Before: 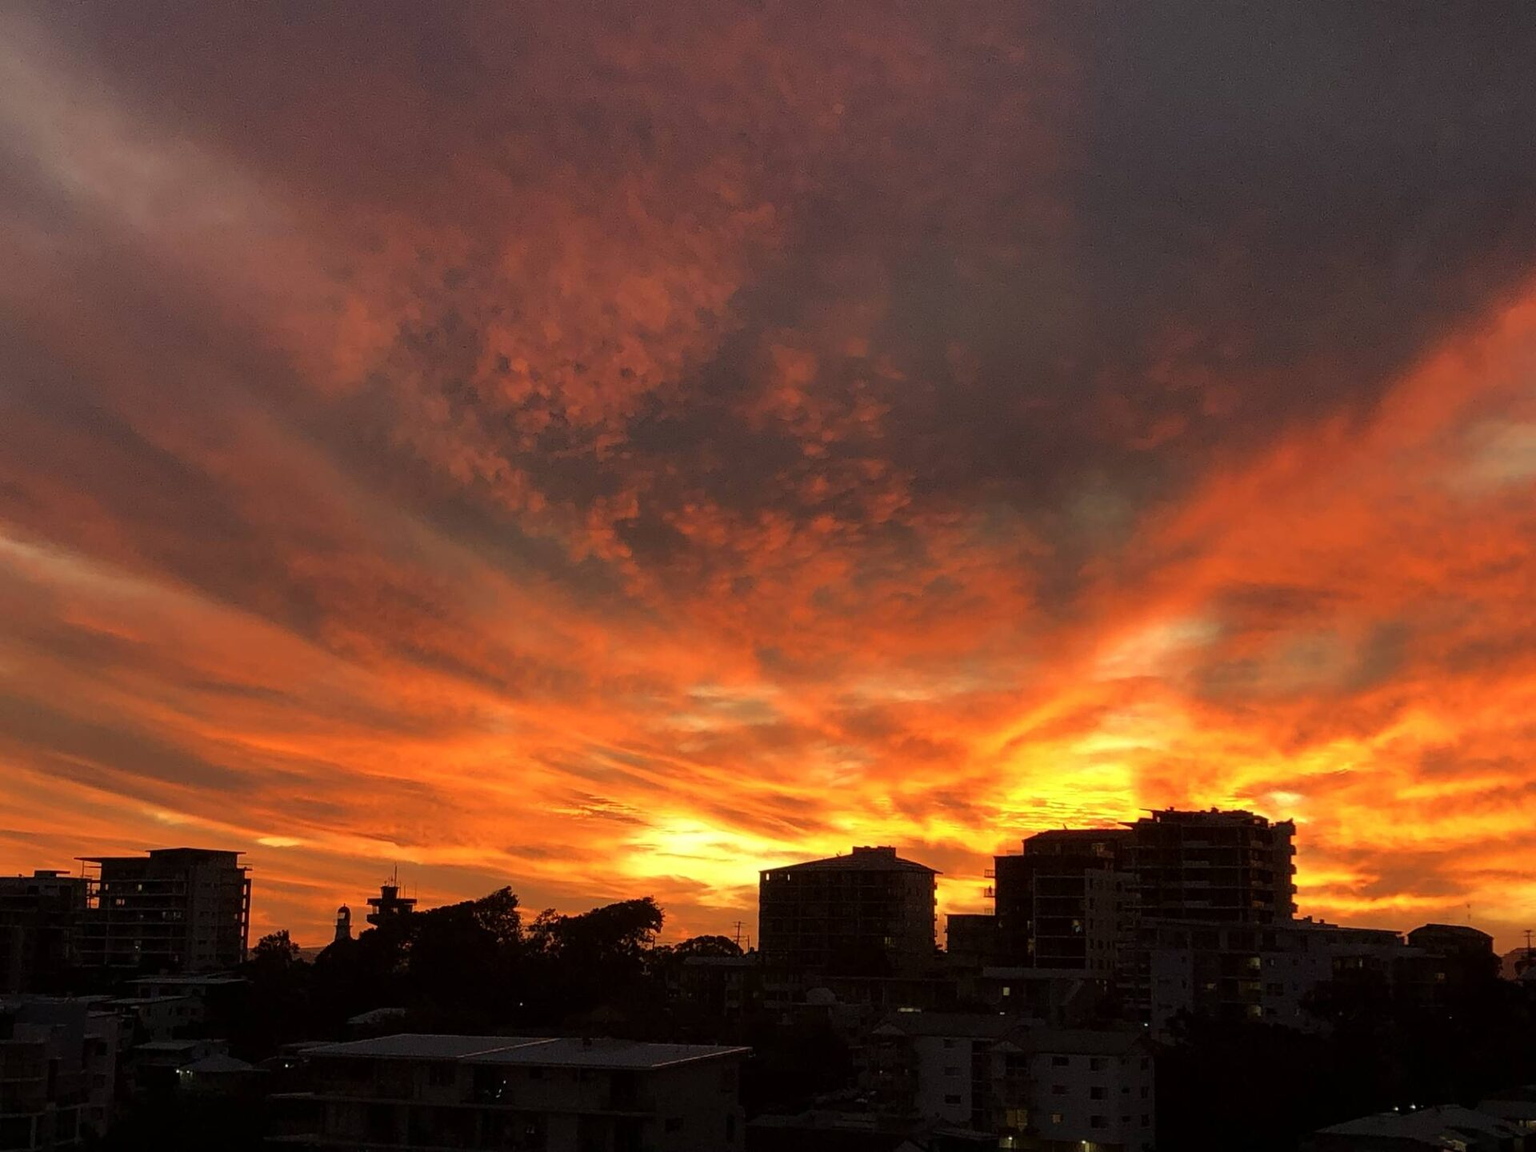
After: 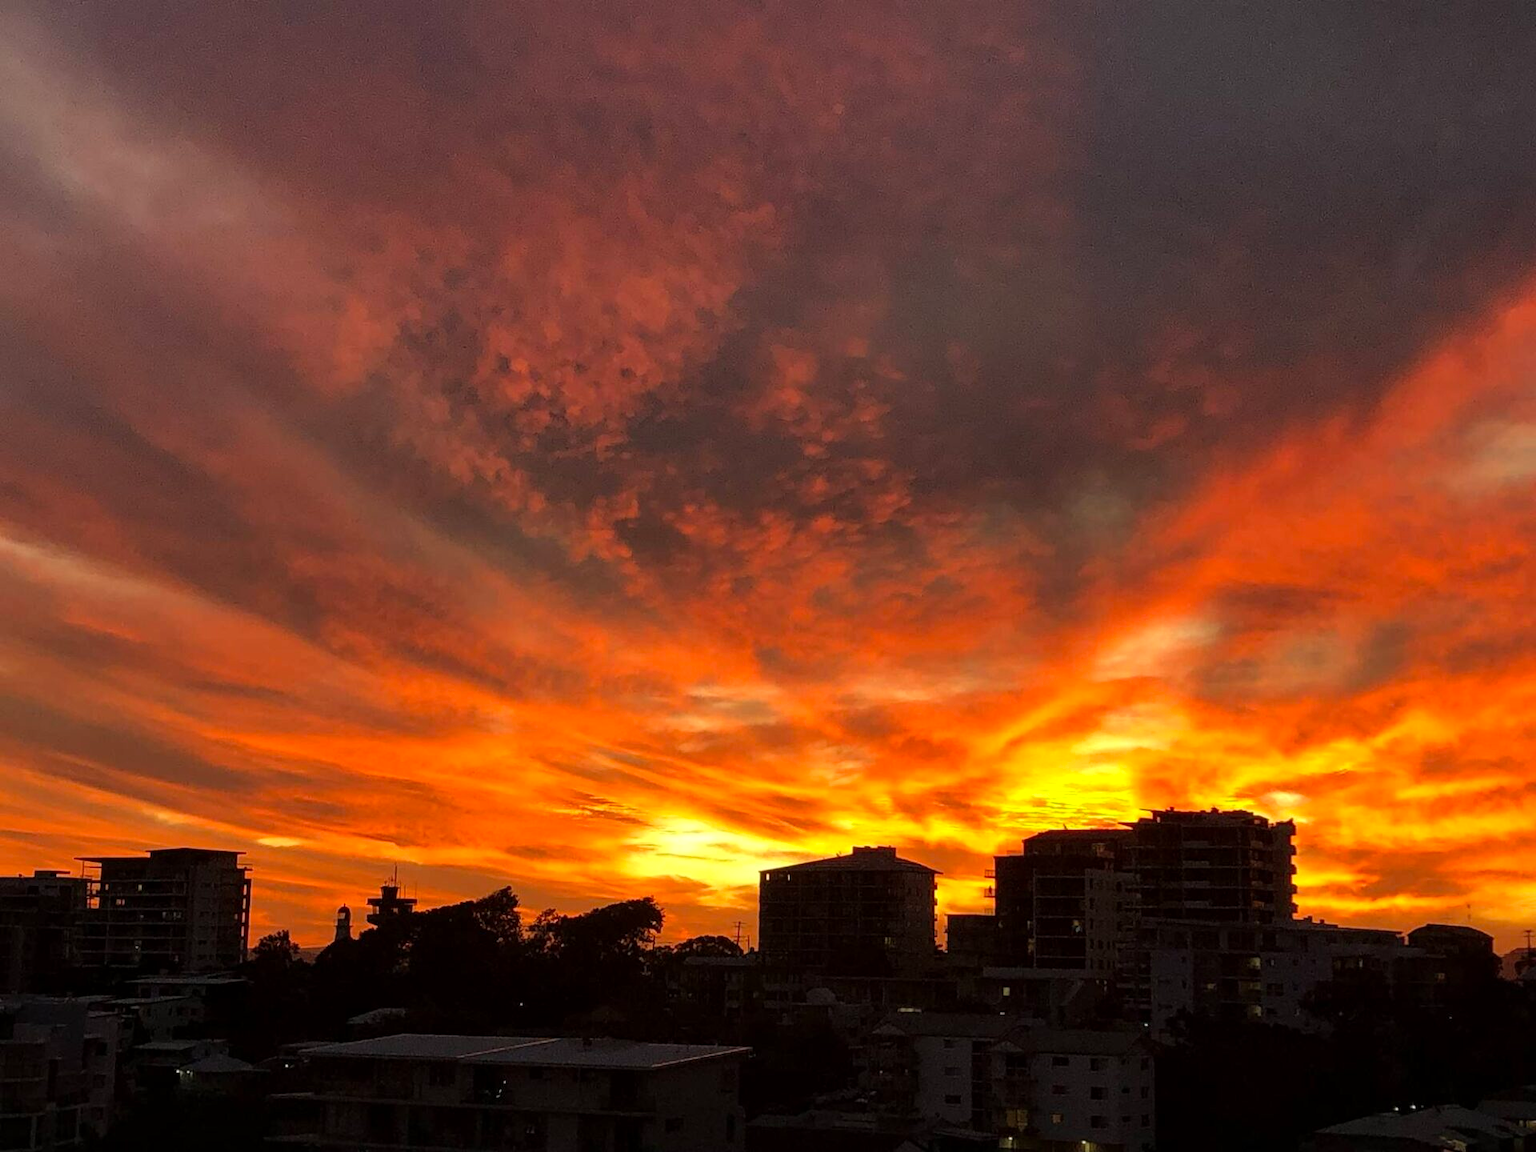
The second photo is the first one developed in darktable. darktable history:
local contrast: mode bilateral grid, contrast 21, coarseness 51, detail 120%, midtone range 0.2
